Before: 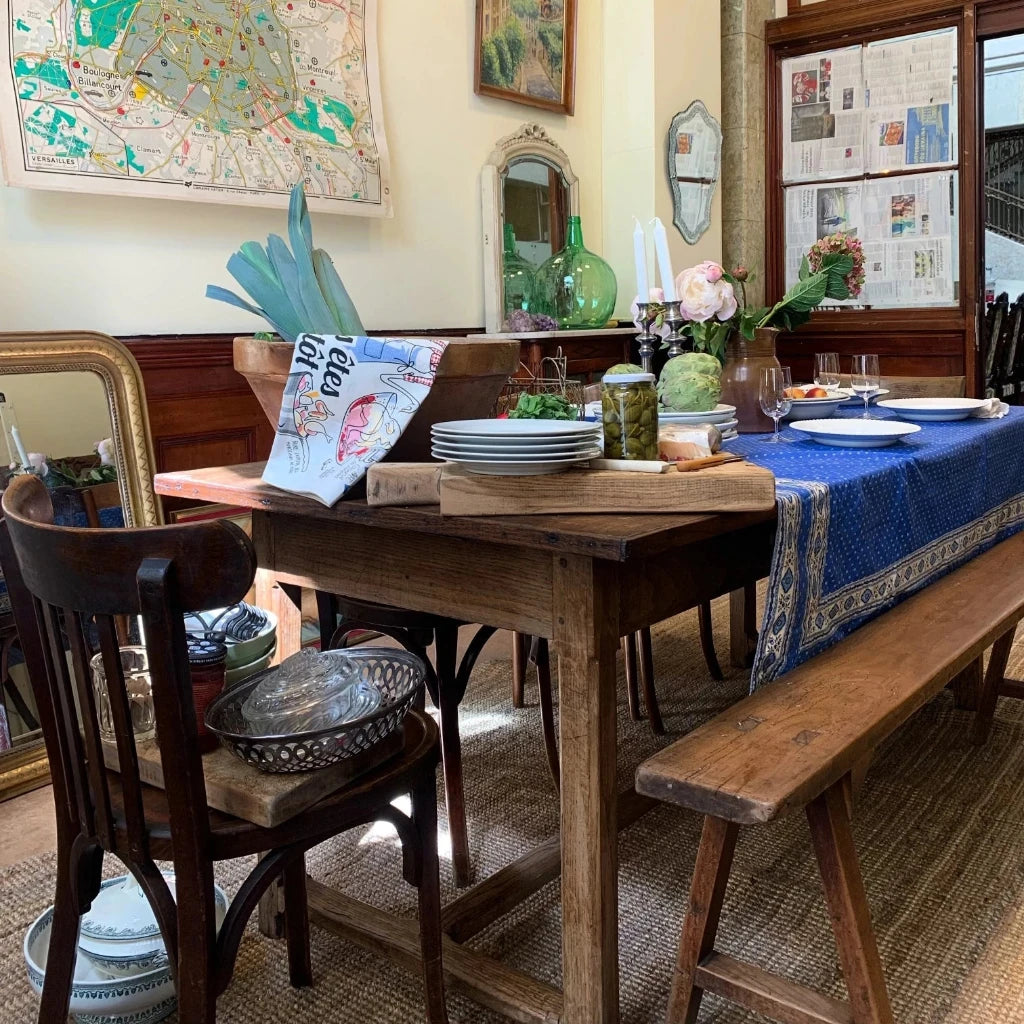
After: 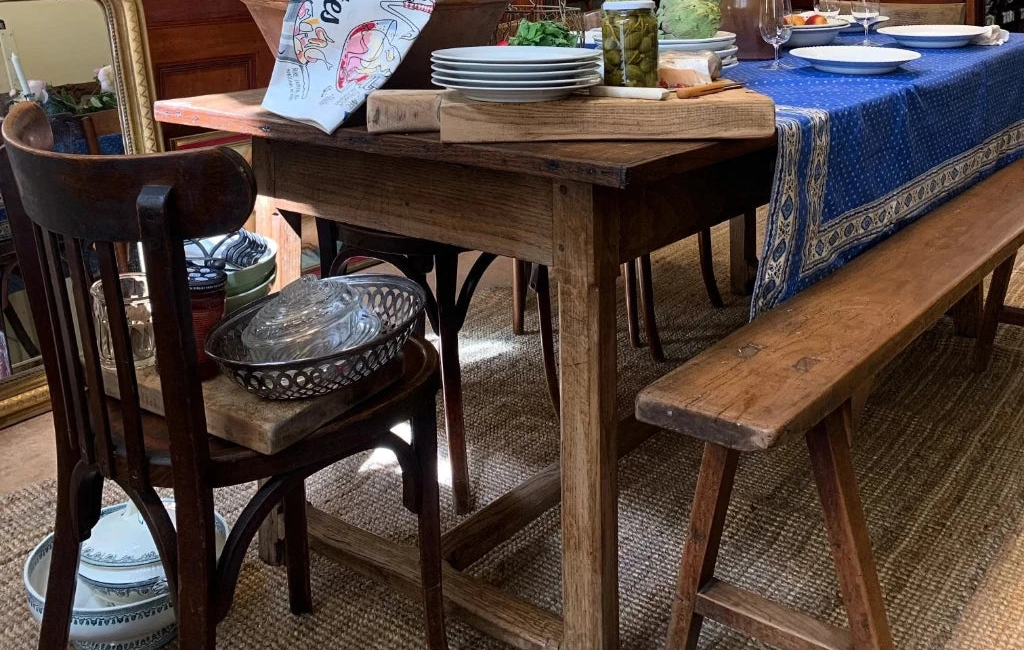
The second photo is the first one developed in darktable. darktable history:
rotate and perspective: automatic cropping original format, crop left 0, crop top 0
crop and rotate: top 36.435%
